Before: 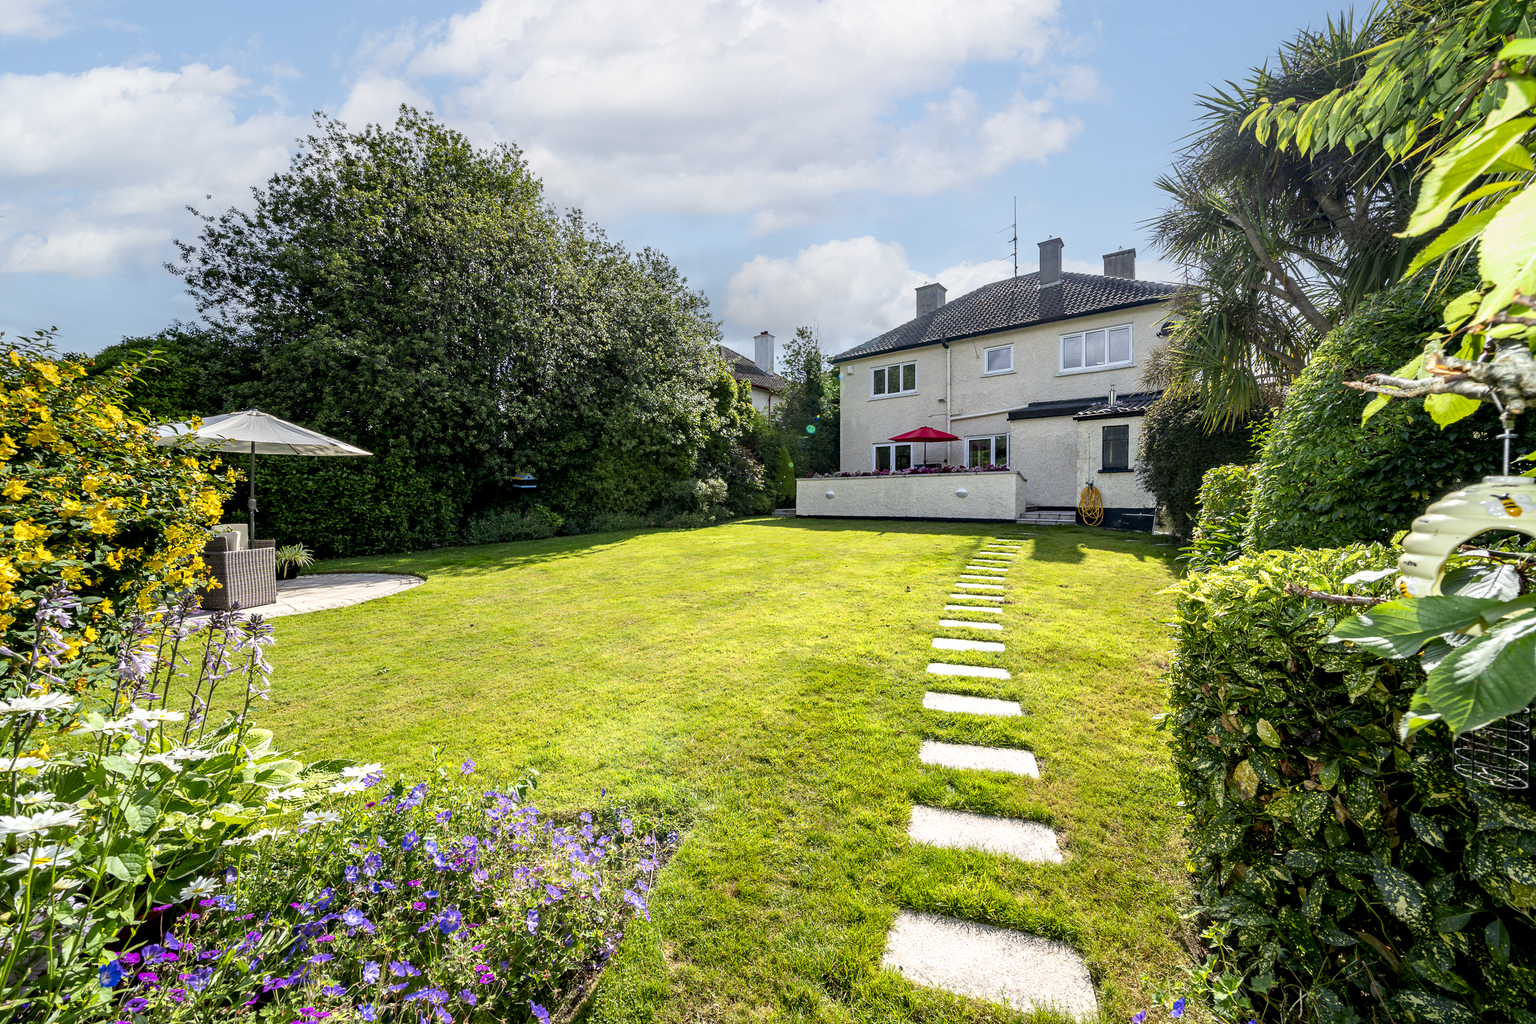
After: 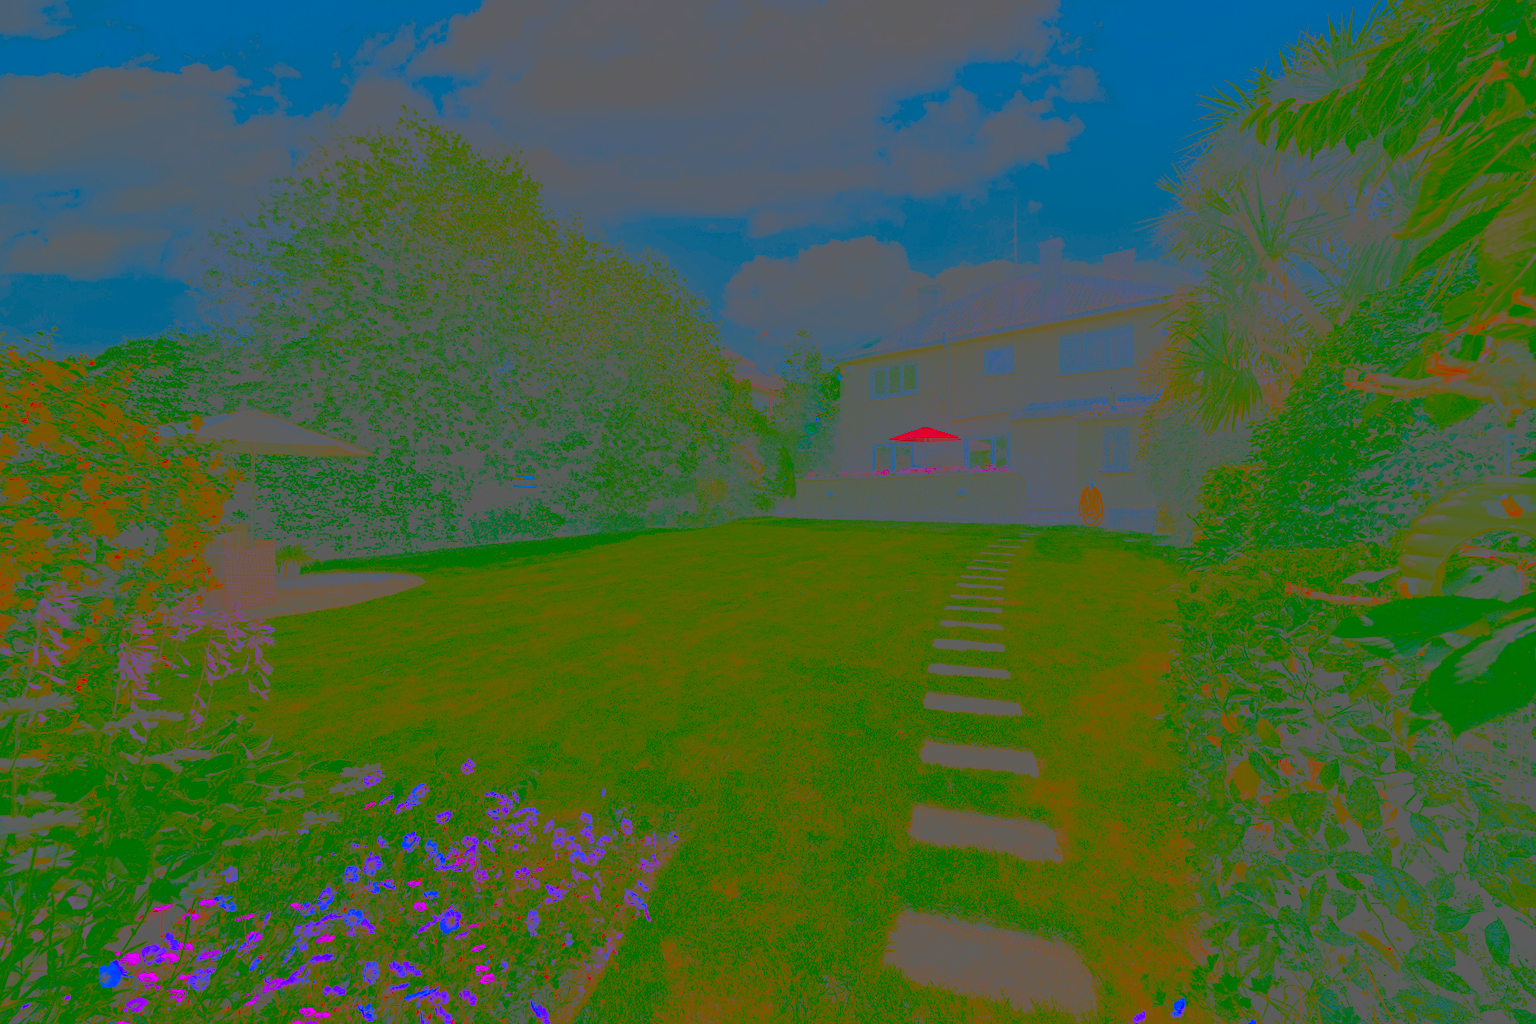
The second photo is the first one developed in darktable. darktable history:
local contrast: on, module defaults
contrast brightness saturation: contrast -0.99, brightness -0.17, saturation 0.75
